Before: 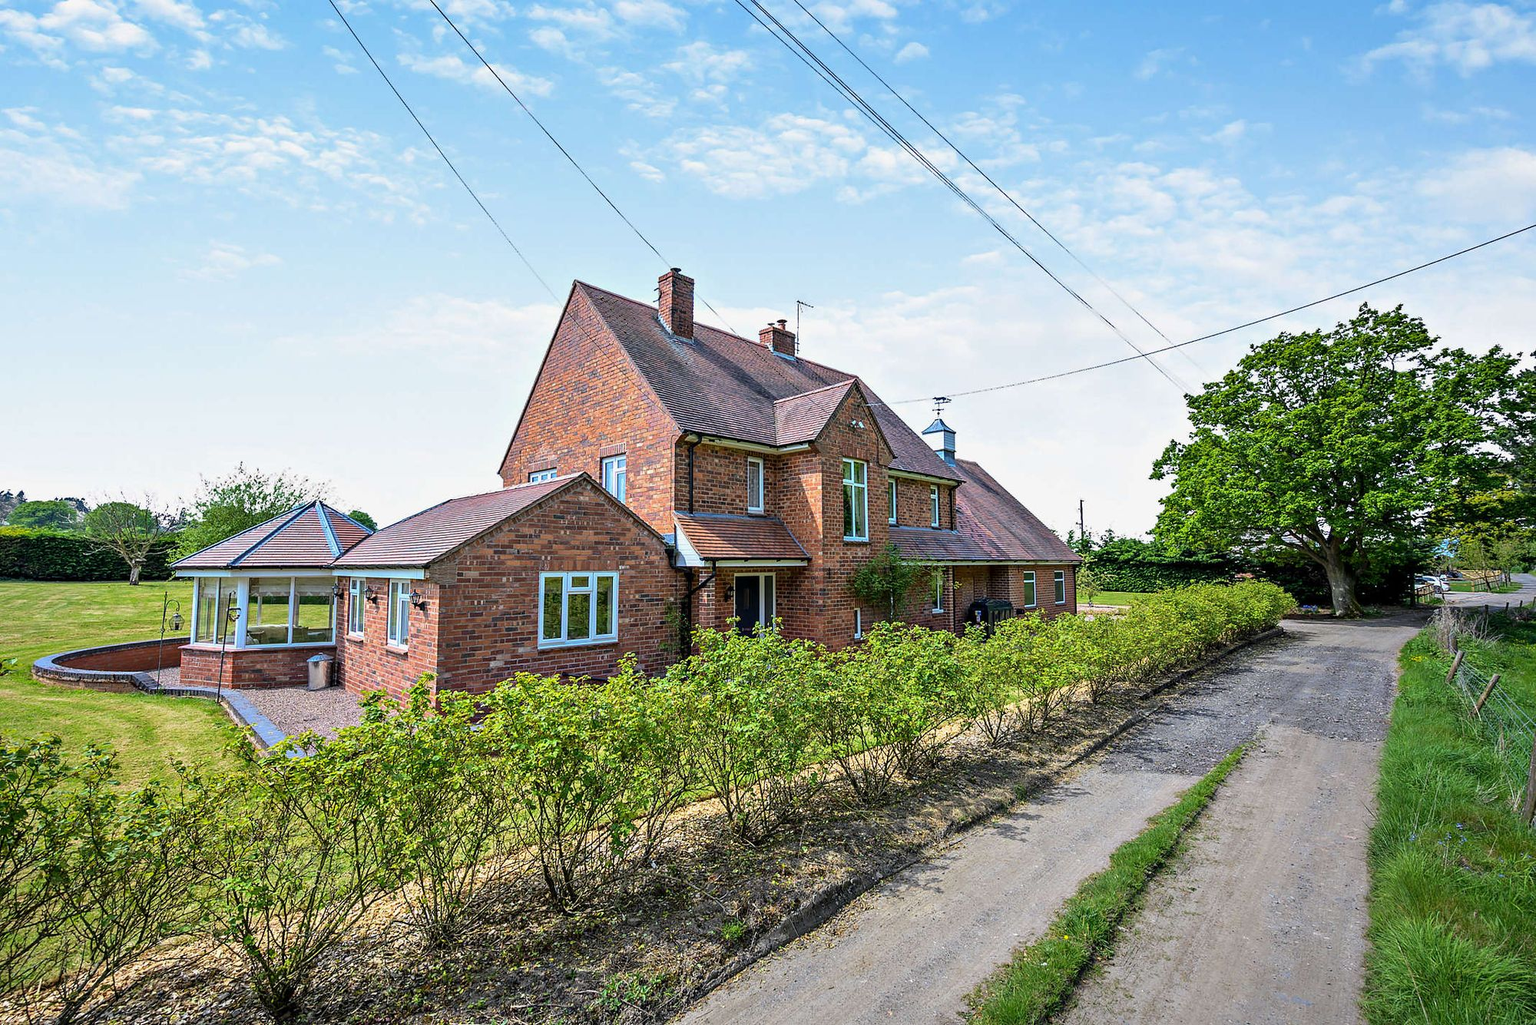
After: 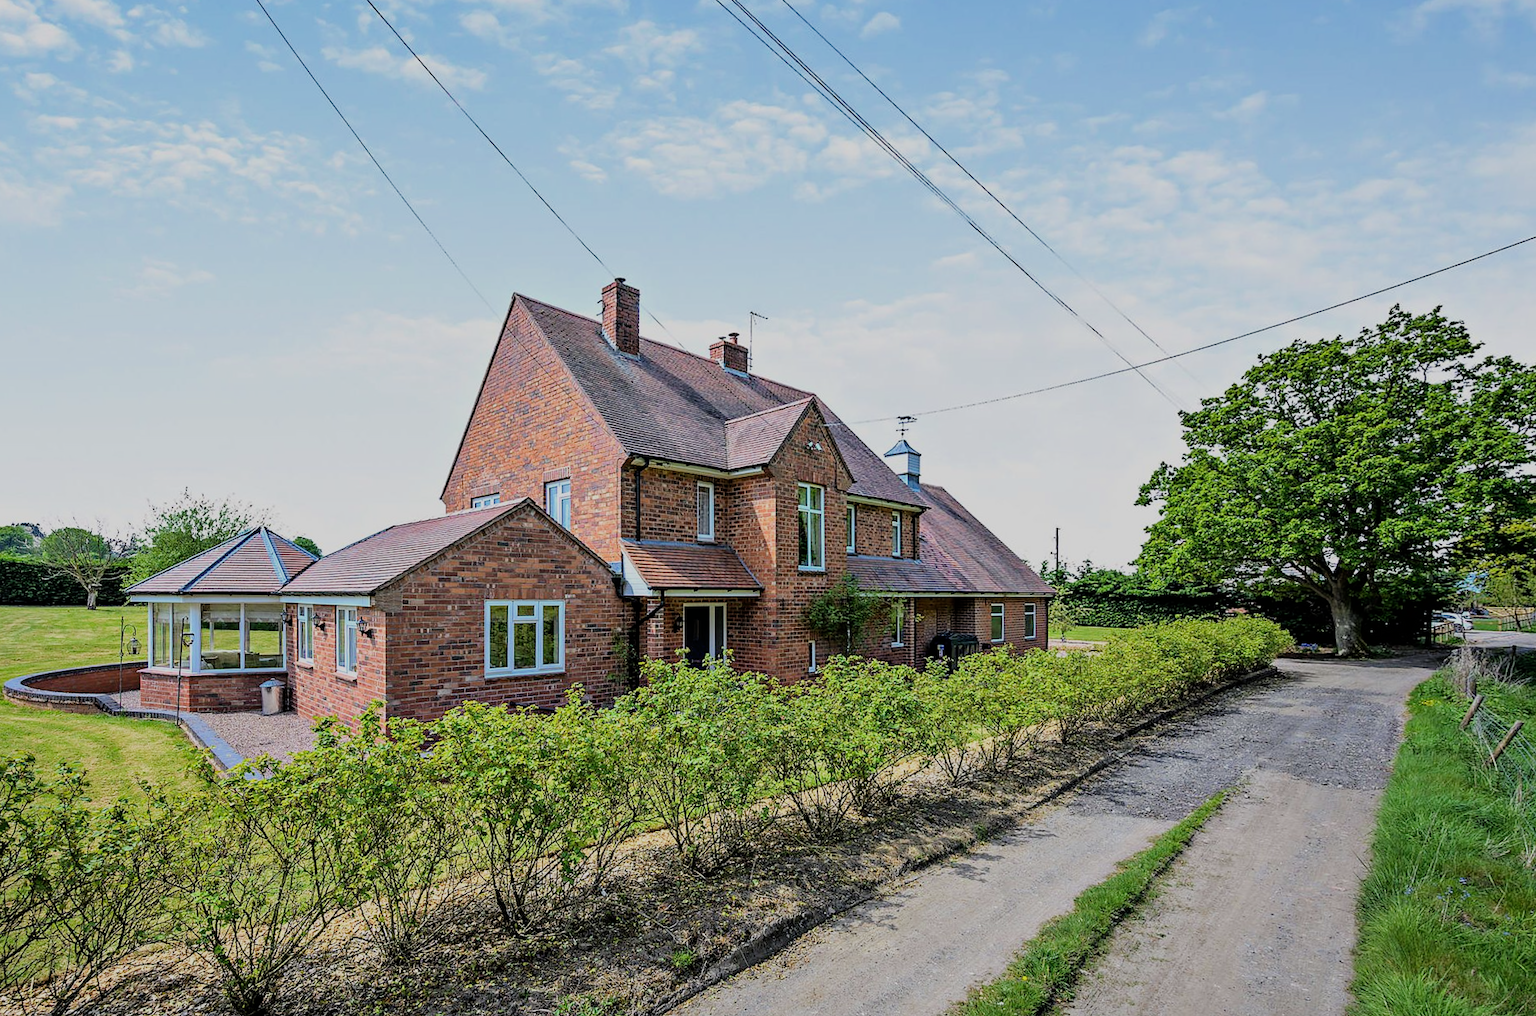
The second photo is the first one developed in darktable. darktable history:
filmic rgb: black relative exposure -7.65 EV, white relative exposure 4.56 EV, hardness 3.61
rotate and perspective: rotation 0.062°, lens shift (vertical) 0.115, lens shift (horizontal) -0.133, crop left 0.047, crop right 0.94, crop top 0.061, crop bottom 0.94
